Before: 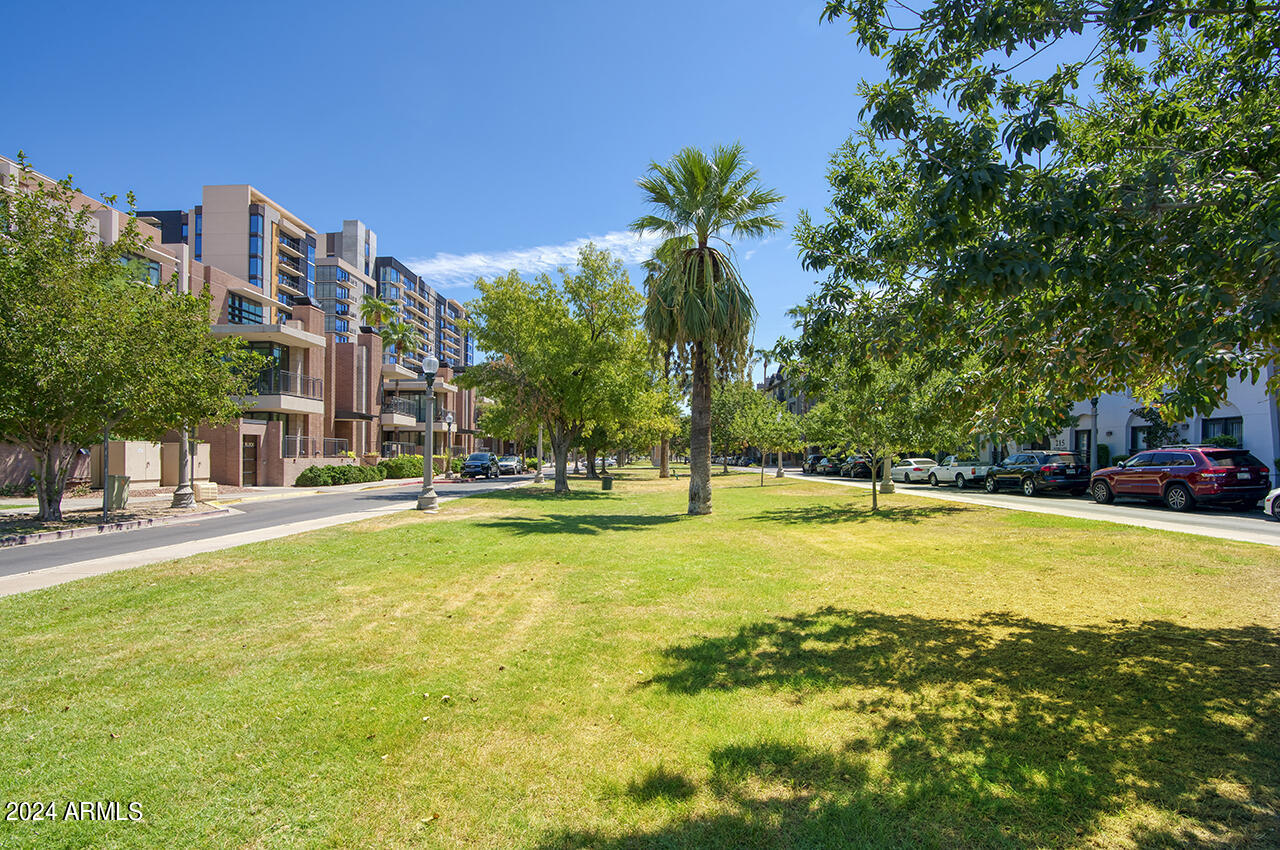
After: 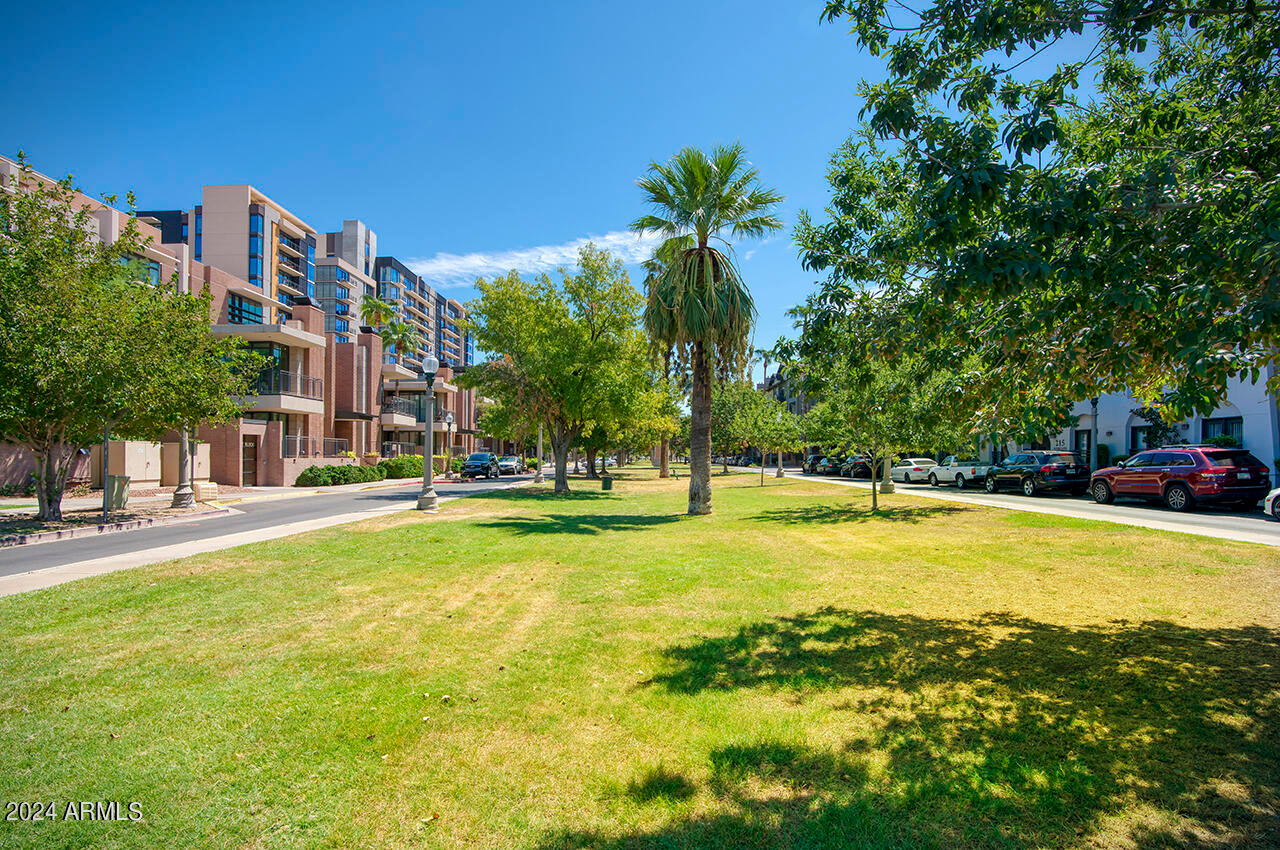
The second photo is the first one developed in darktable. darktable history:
vignetting: fall-off start 100.02%, brightness -0.581, saturation -0.12, width/height ratio 1.306
